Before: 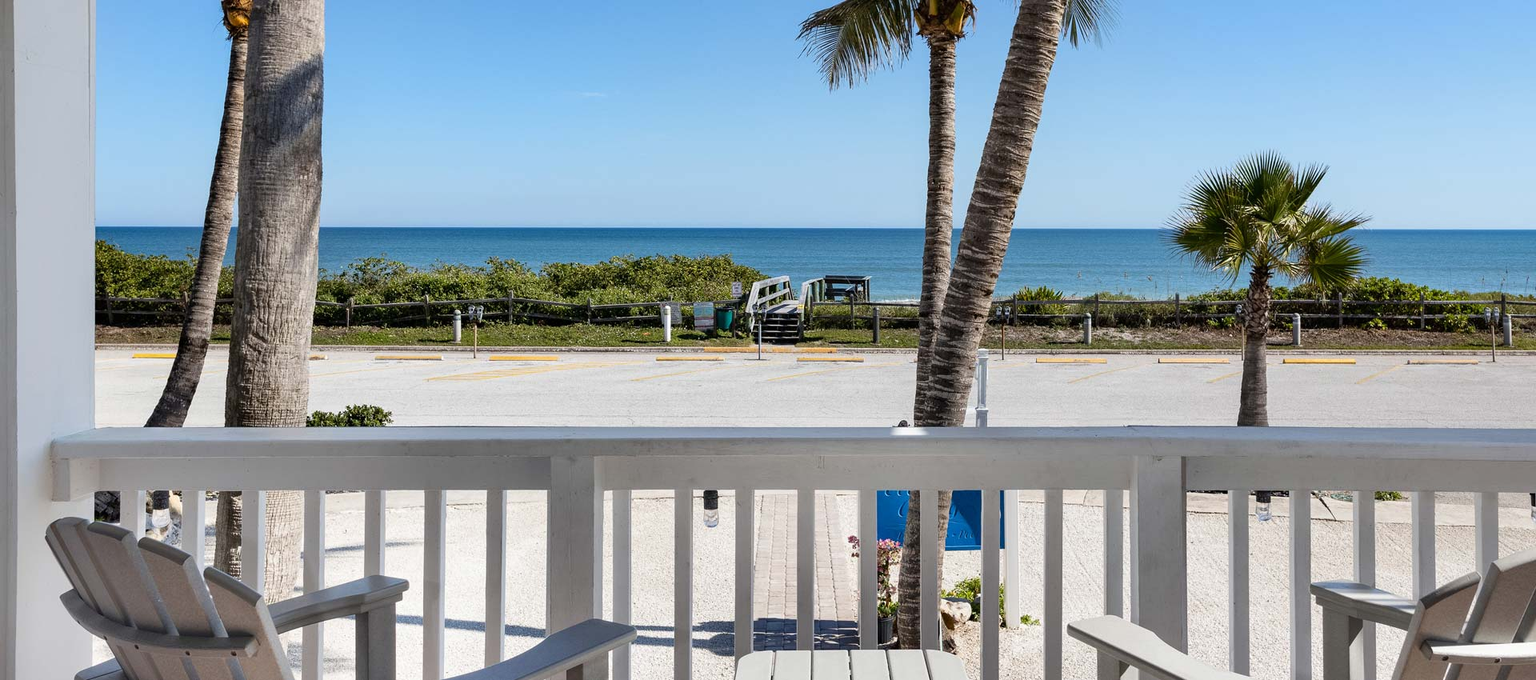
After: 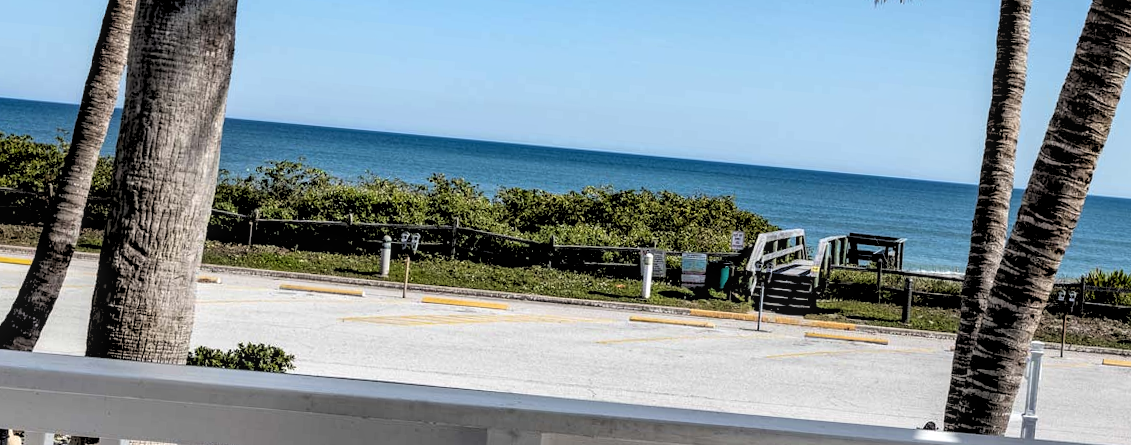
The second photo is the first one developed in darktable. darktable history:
crop and rotate: angle -4.99°, left 2.122%, top 6.945%, right 27.566%, bottom 30.519%
local contrast: on, module defaults
rgb levels: levels [[0.034, 0.472, 0.904], [0, 0.5, 1], [0, 0.5, 1]]
